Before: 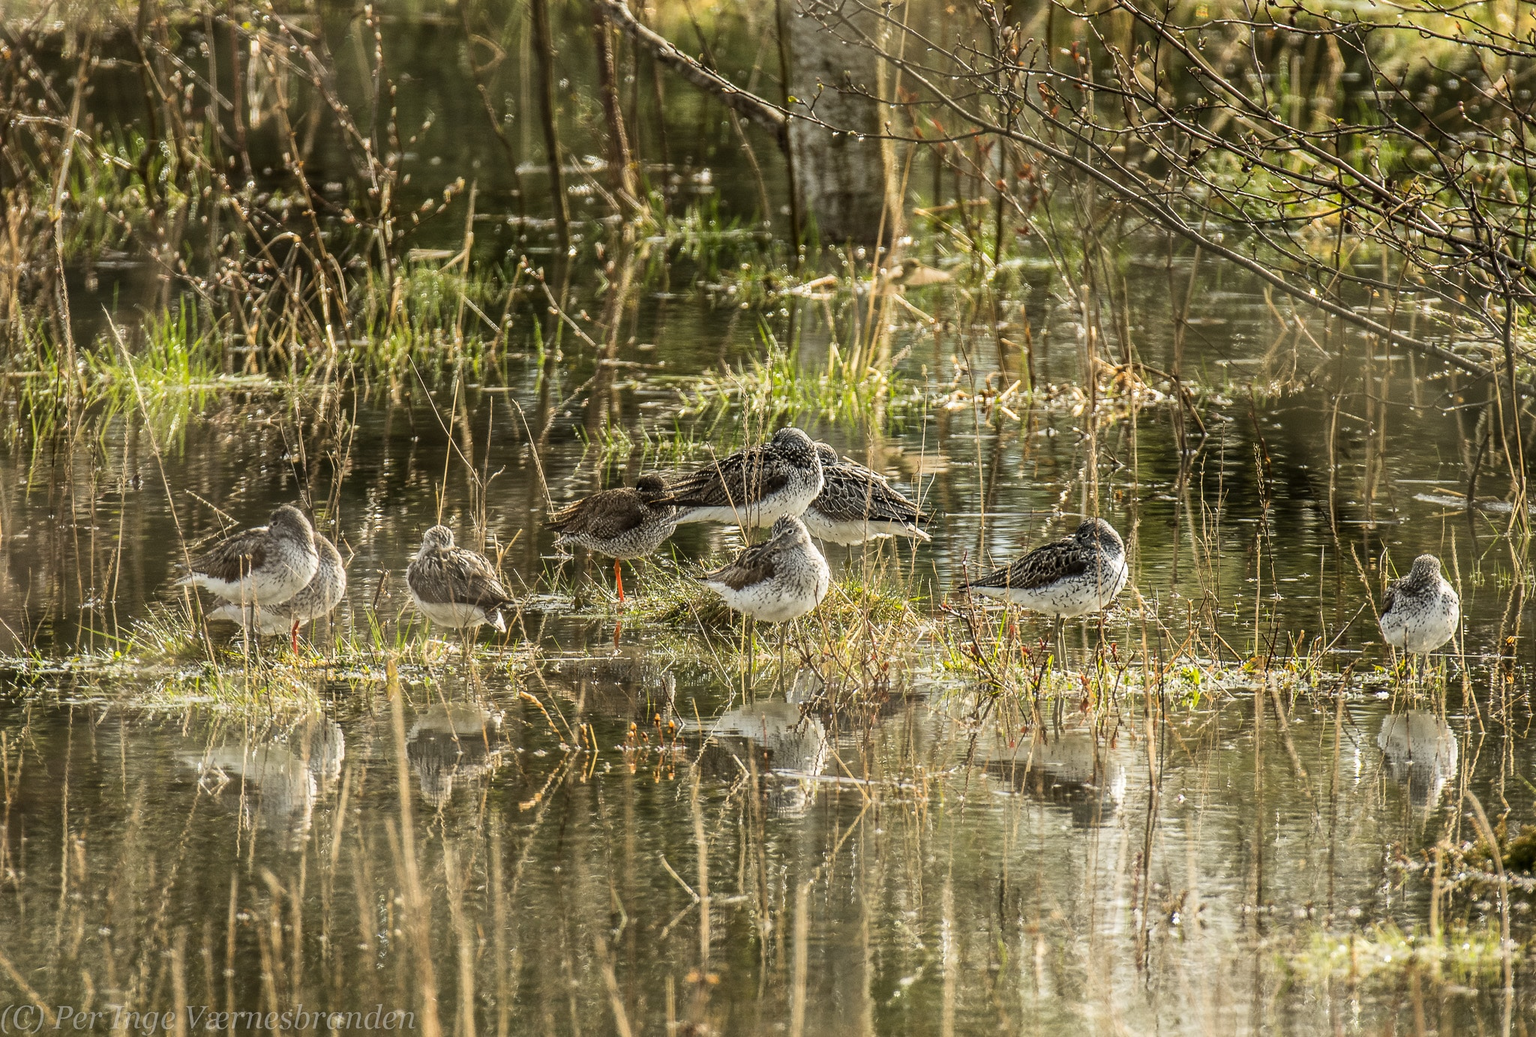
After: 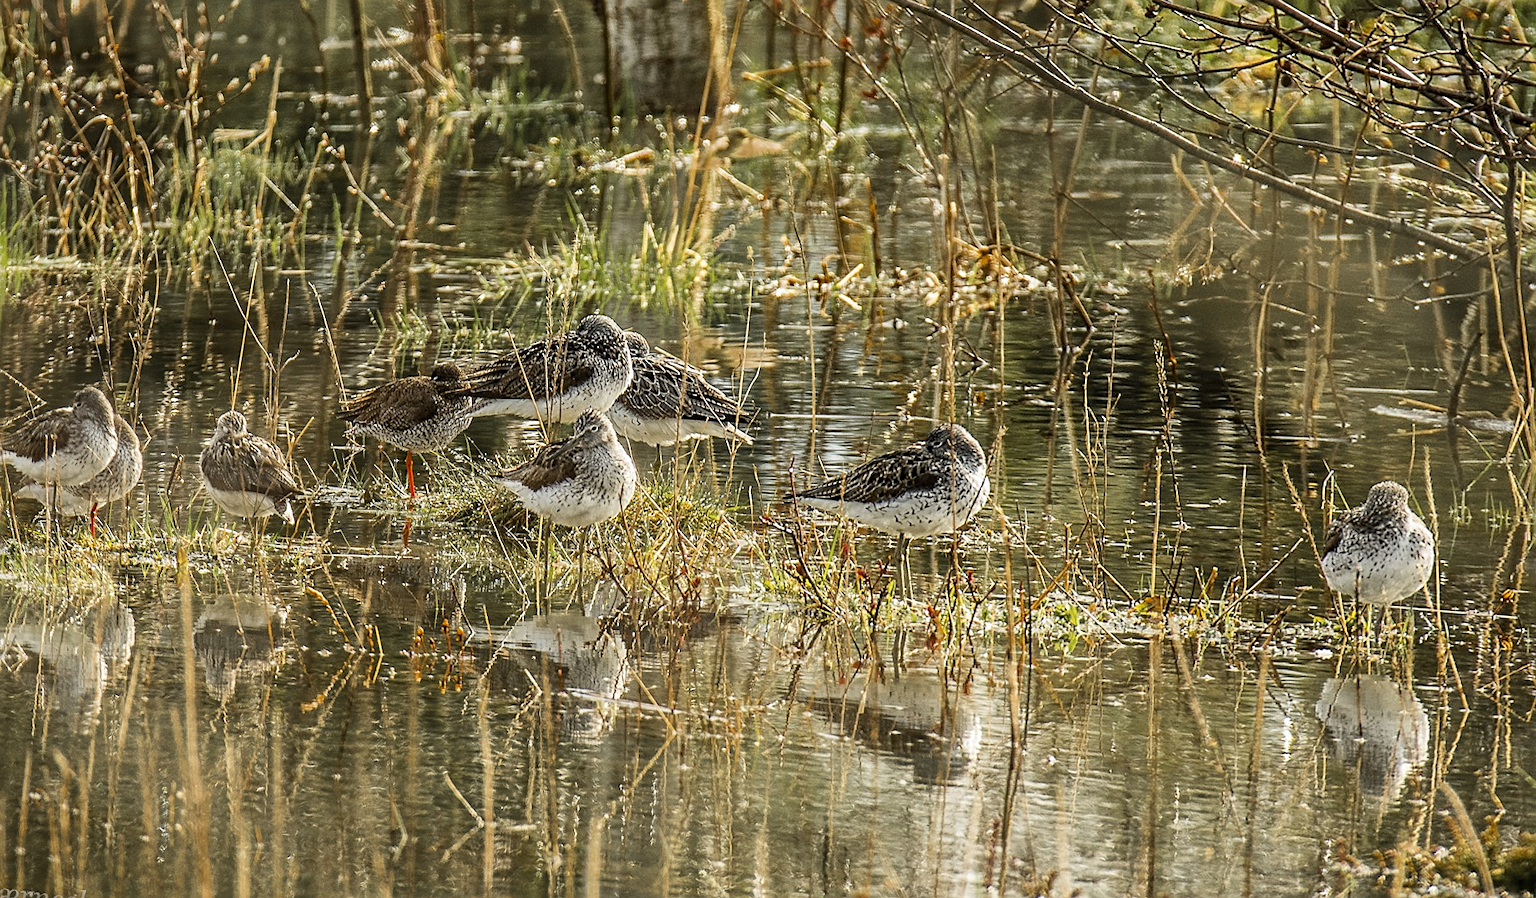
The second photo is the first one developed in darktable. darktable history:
color zones: curves: ch0 [(0.11, 0.396) (0.195, 0.36) (0.25, 0.5) (0.303, 0.412) (0.357, 0.544) (0.75, 0.5) (0.967, 0.328)]; ch1 [(0, 0.468) (0.112, 0.512) (0.202, 0.6) (0.25, 0.5) (0.307, 0.352) (0.357, 0.544) (0.75, 0.5) (0.963, 0.524)]
rotate and perspective: rotation 1.69°, lens shift (vertical) -0.023, lens shift (horizontal) -0.291, crop left 0.025, crop right 0.988, crop top 0.092, crop bottom 0.842
shadows and highlights: shadows 75, highlights -25, soften with gaussian
crop and rotate: left 8.262%, top 9.226%
sharpen: on, module defaults
